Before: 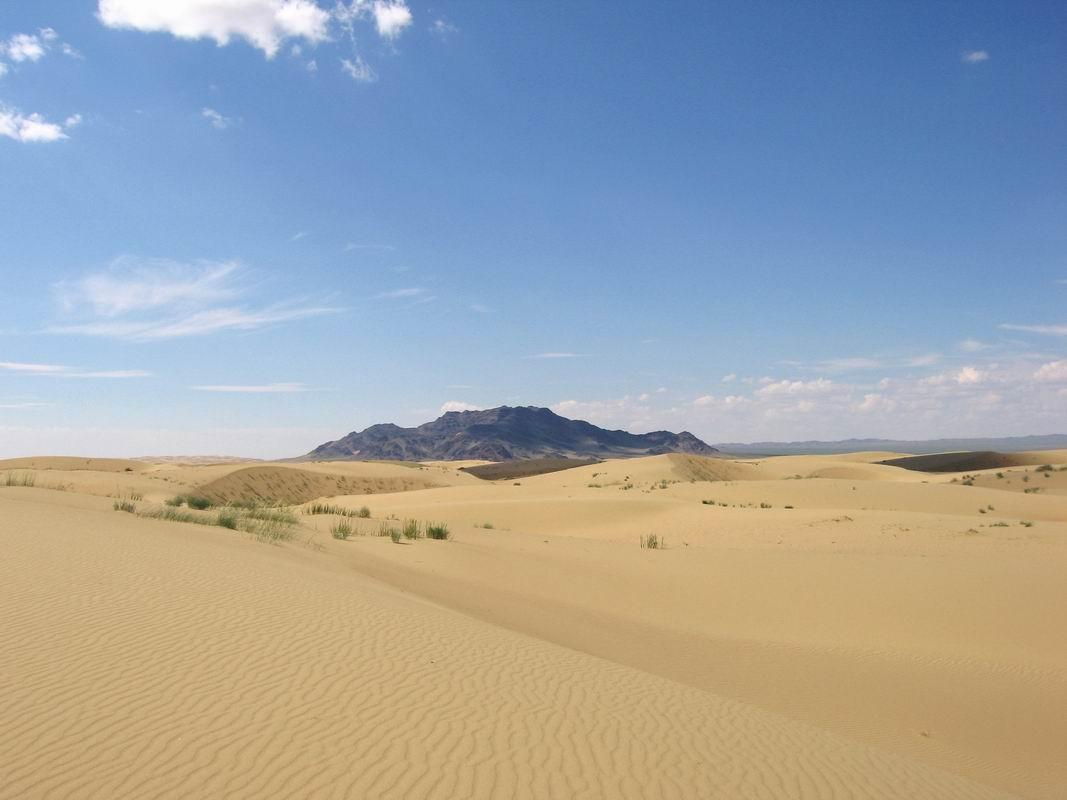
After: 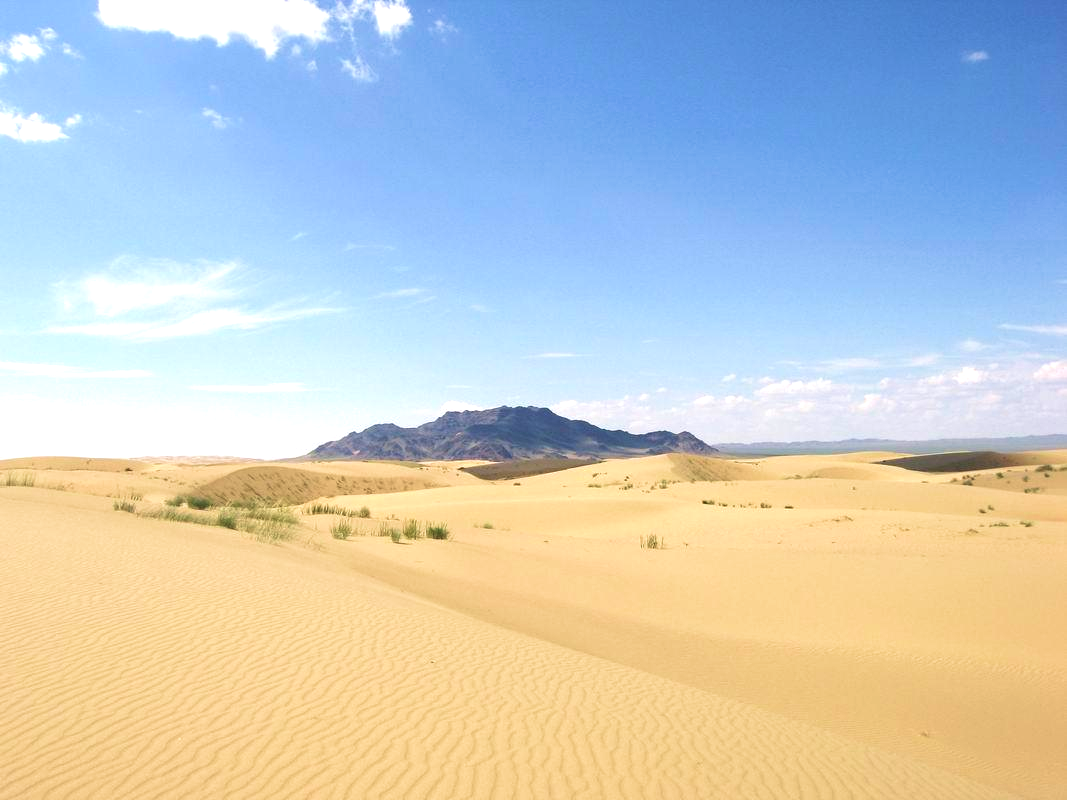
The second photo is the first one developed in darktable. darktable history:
velvia: on, module defaults
exposure: black level correction 0, exposure 0.695 EV, compensate highlight preservation false
